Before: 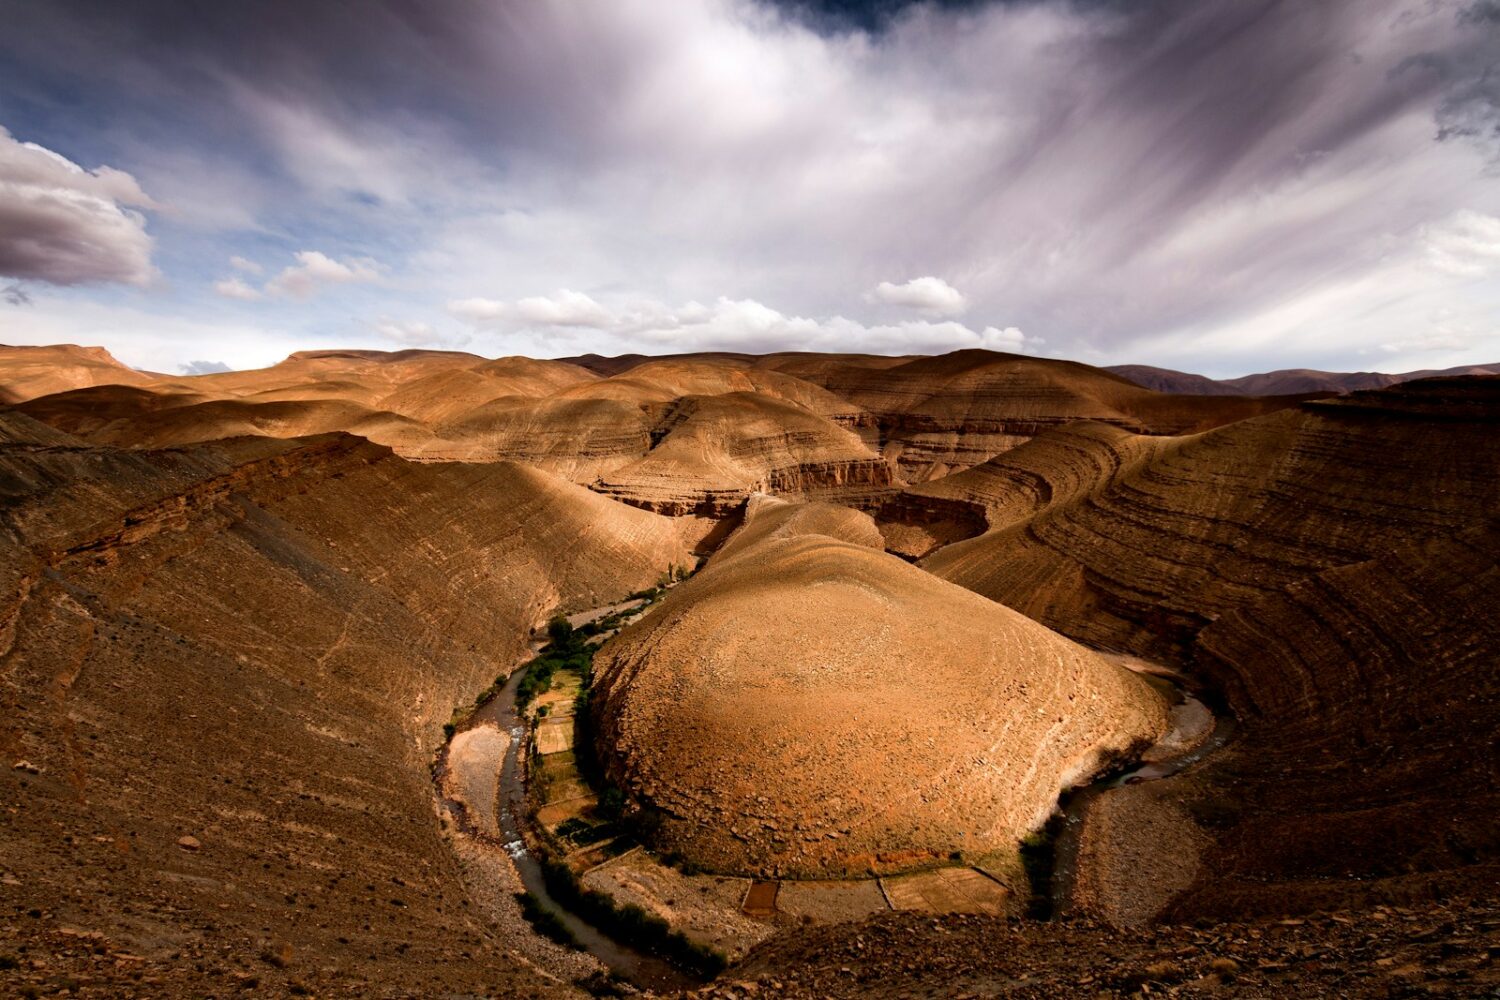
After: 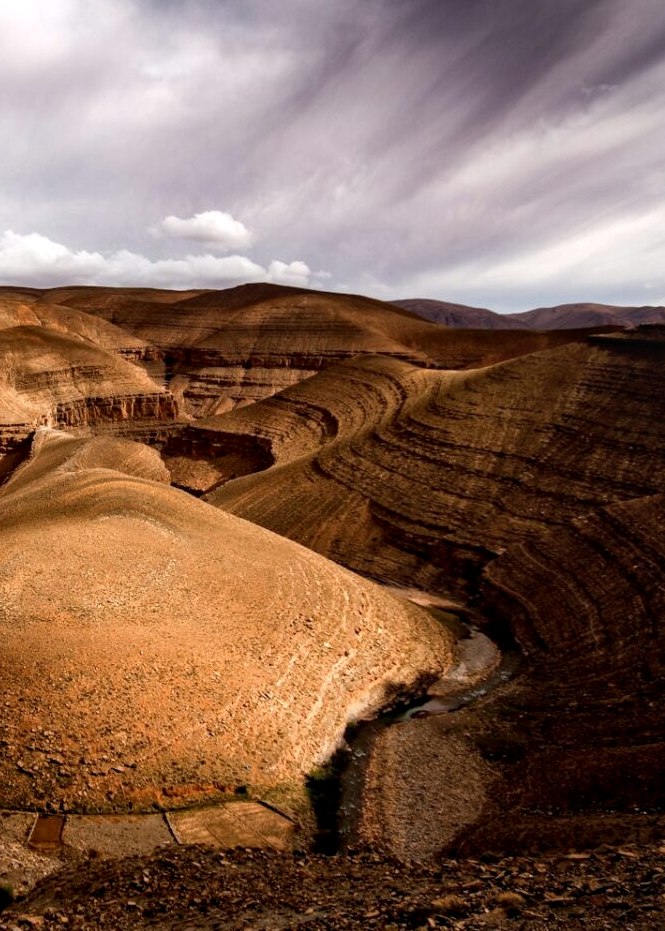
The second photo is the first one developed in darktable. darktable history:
local contrast: detail 130%
crop: left 47.628%, top 6.643%, right 7.874%
